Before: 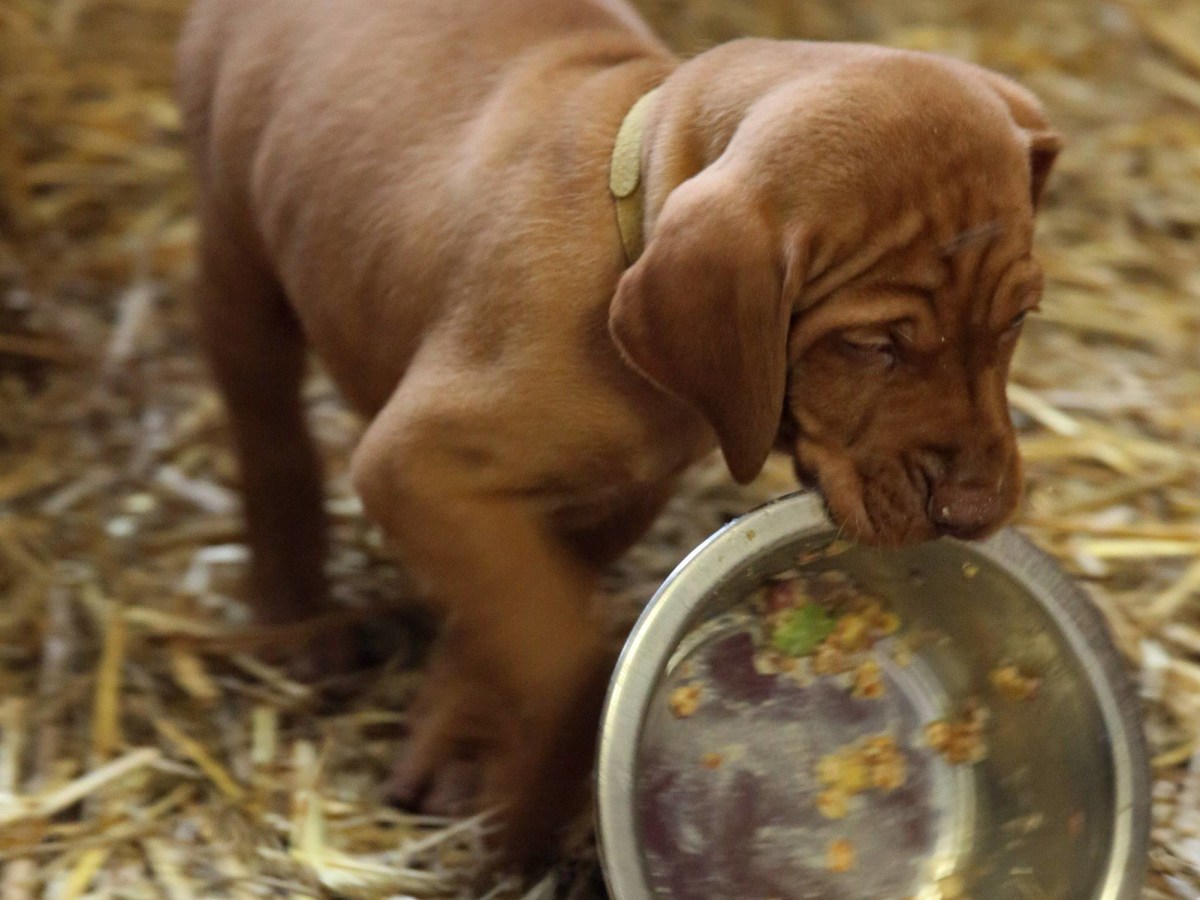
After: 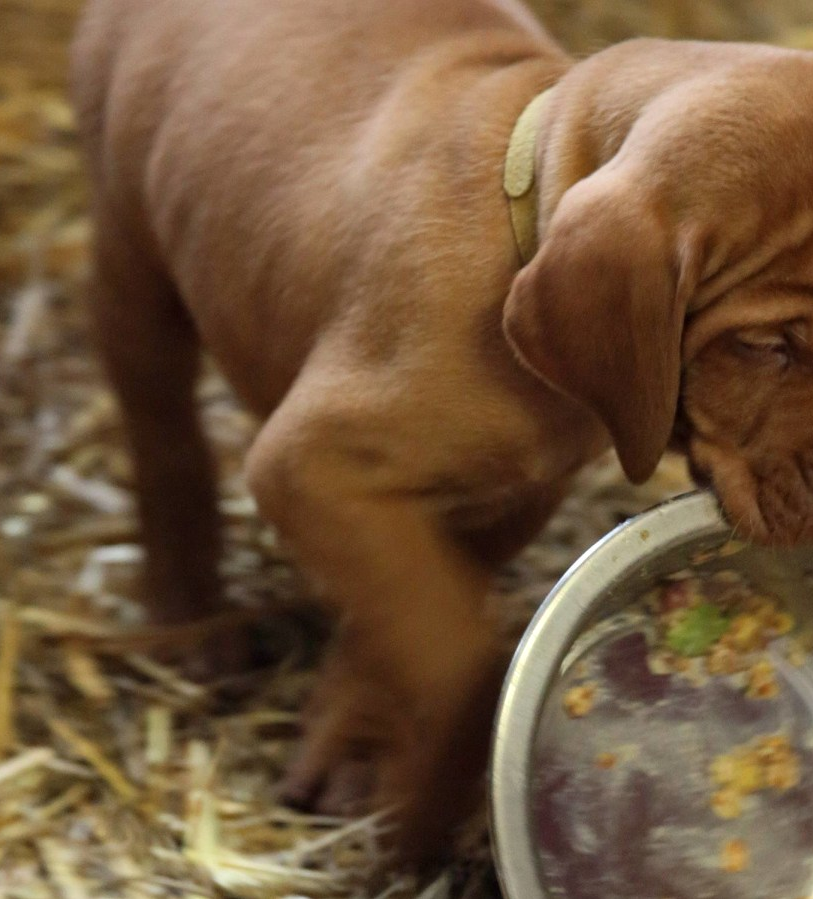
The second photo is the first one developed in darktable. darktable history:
crop and rotate: left 8.878%, right 23.355%
levels: mode automatic, white 99.97%, levels [0, 0.51, 1]
